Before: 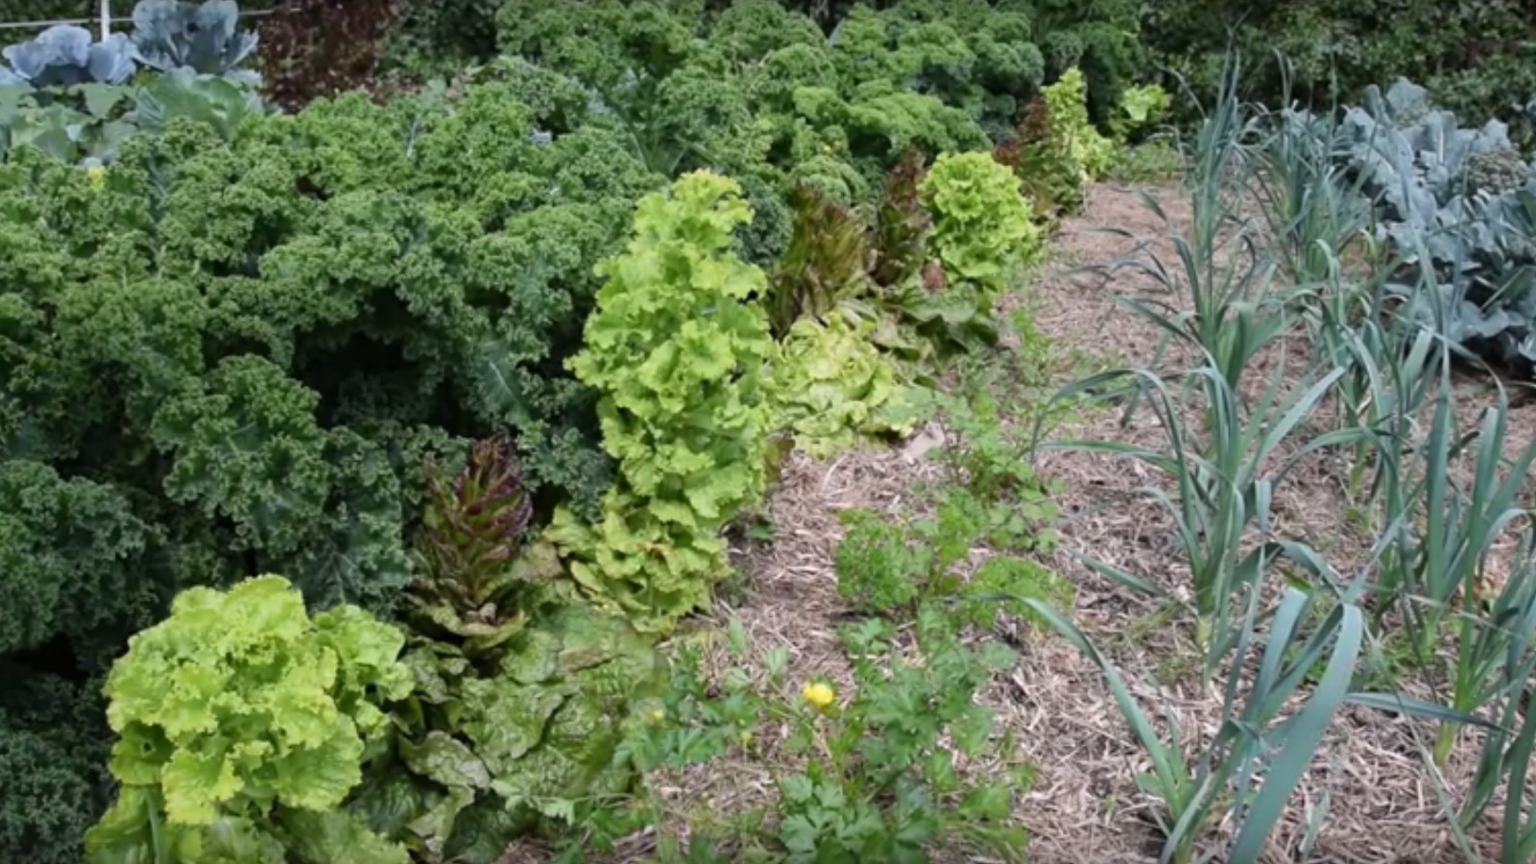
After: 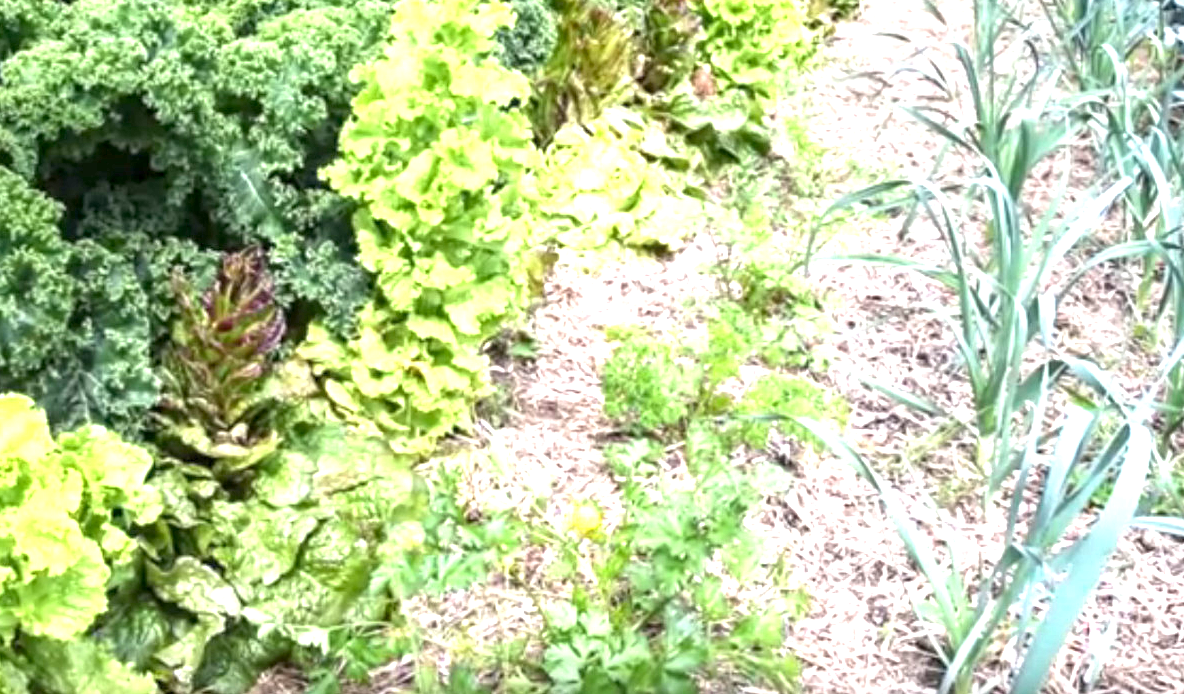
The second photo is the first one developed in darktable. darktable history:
local contrast: on, module defaults
exposure: black level correction 0.001, exposure 1.84 EV, compensate highlight preservation false
crop: left 16.871%, top 22.857%, right 9.116%
